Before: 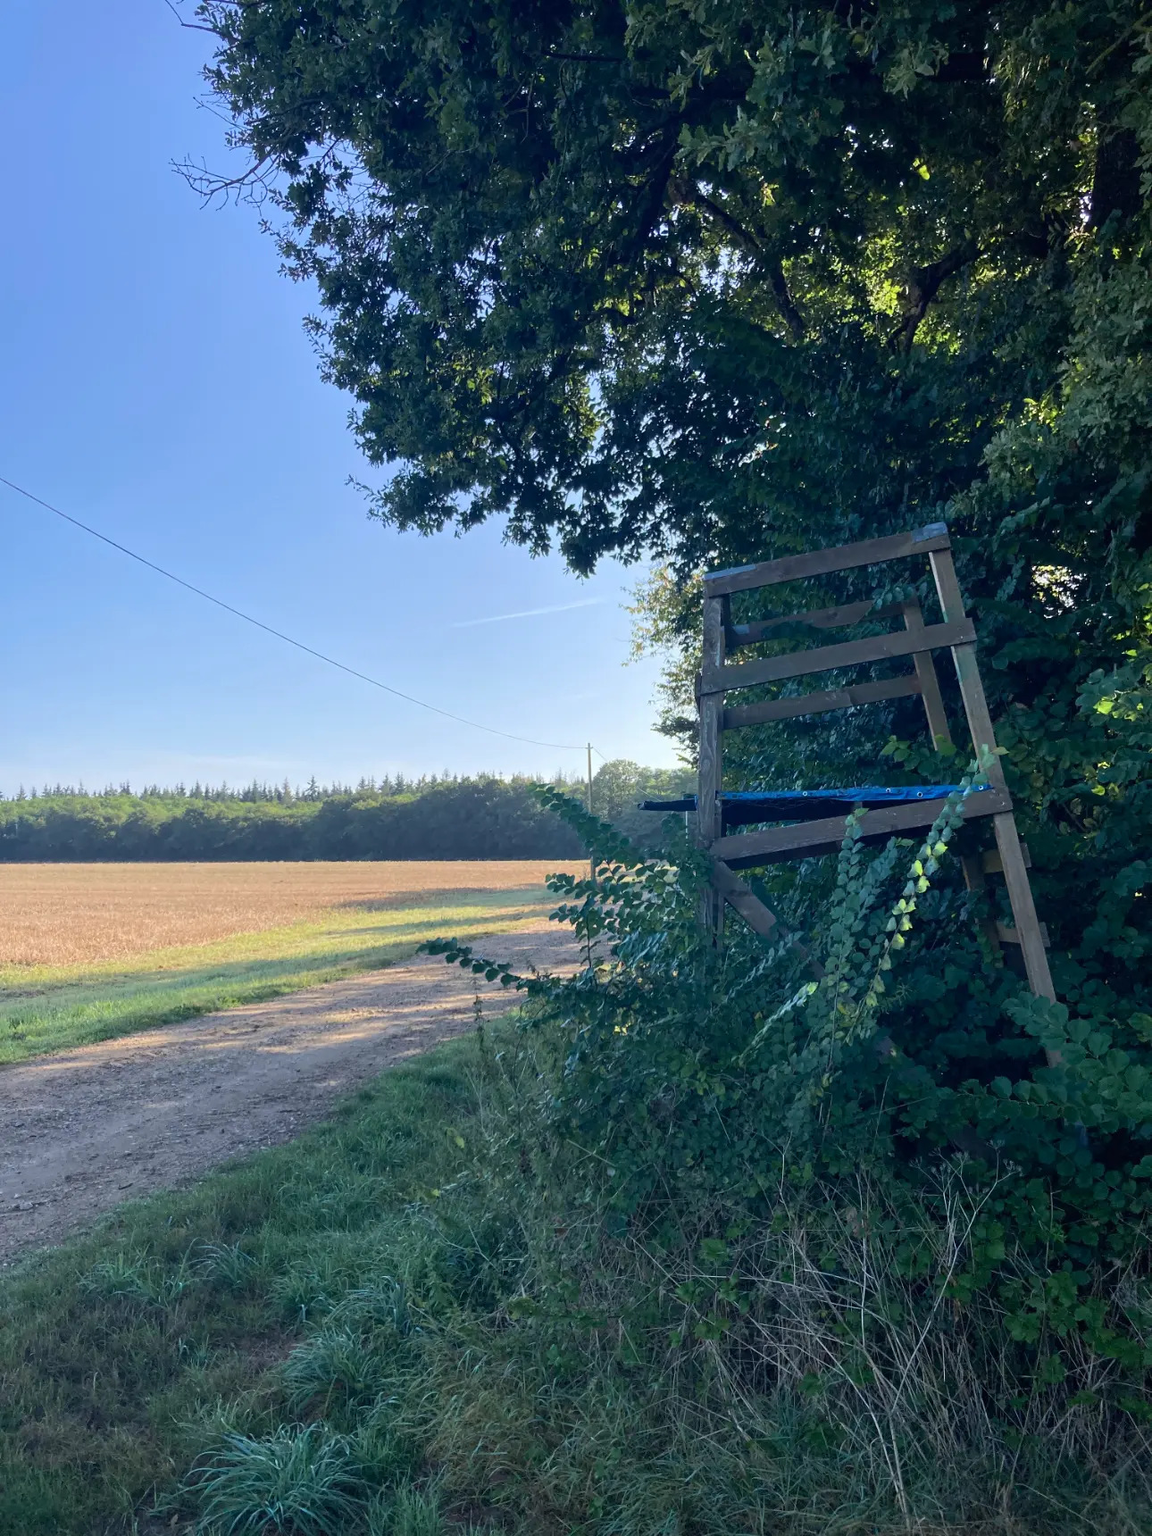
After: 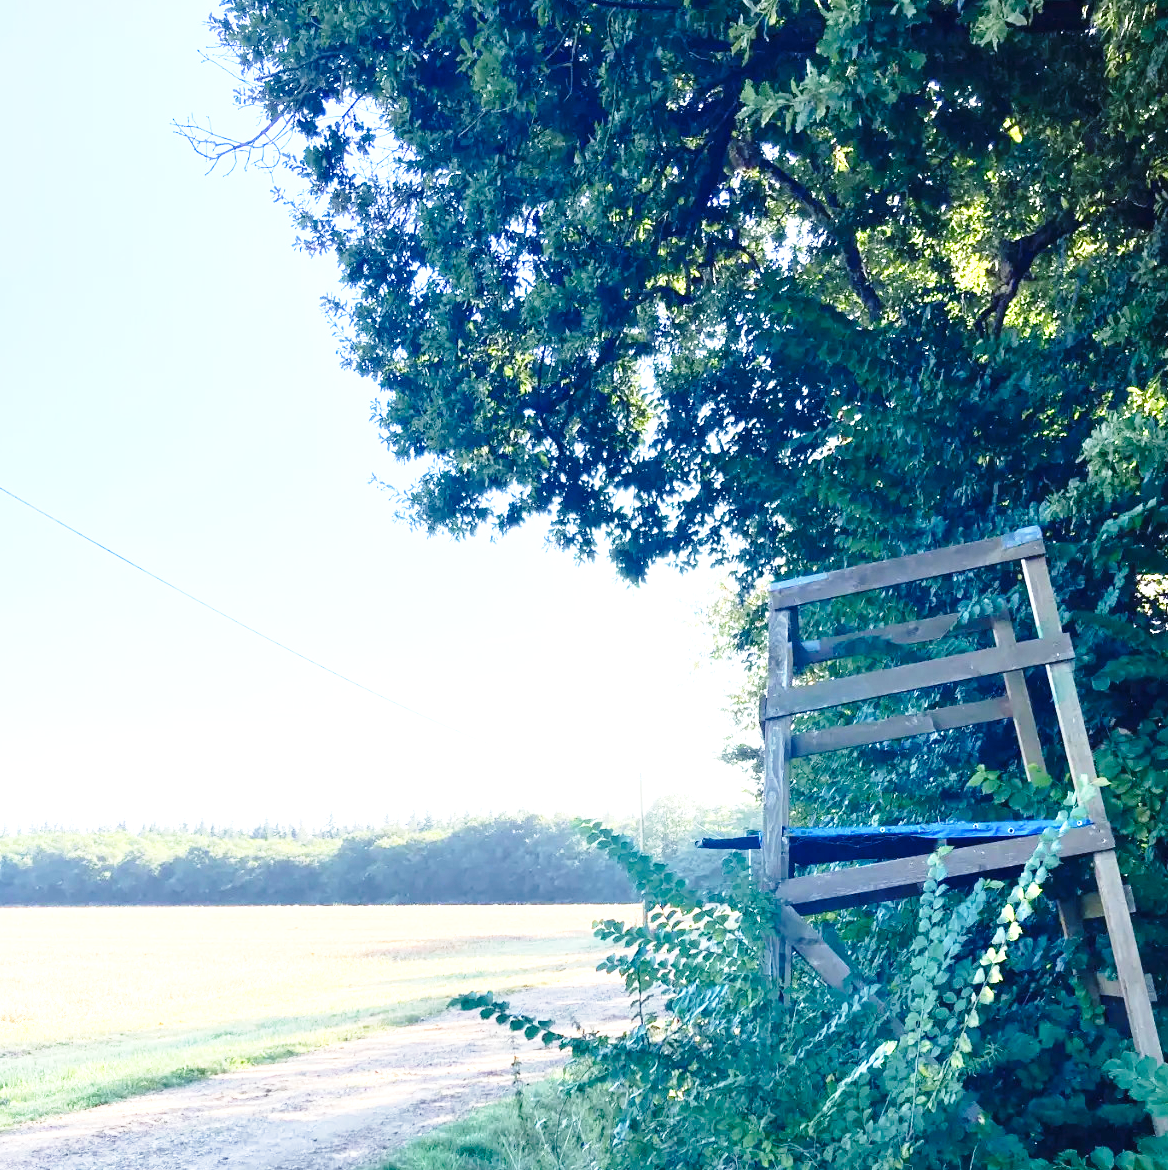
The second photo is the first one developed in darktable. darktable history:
crop: left 1.509%, top 3.452%, right 7.696%, bottom 28.452%
exposure: black level correction 0, exposure 1.3 EV, compensate exposure bias true, compensate highlight preservation false
base curve: curves: ch0 [(0, 0) (0.028, 0.03) (0.121, 0.232) (0.46, 0.748) (0.859, 0.968) (1, 1)], preserve colors none
